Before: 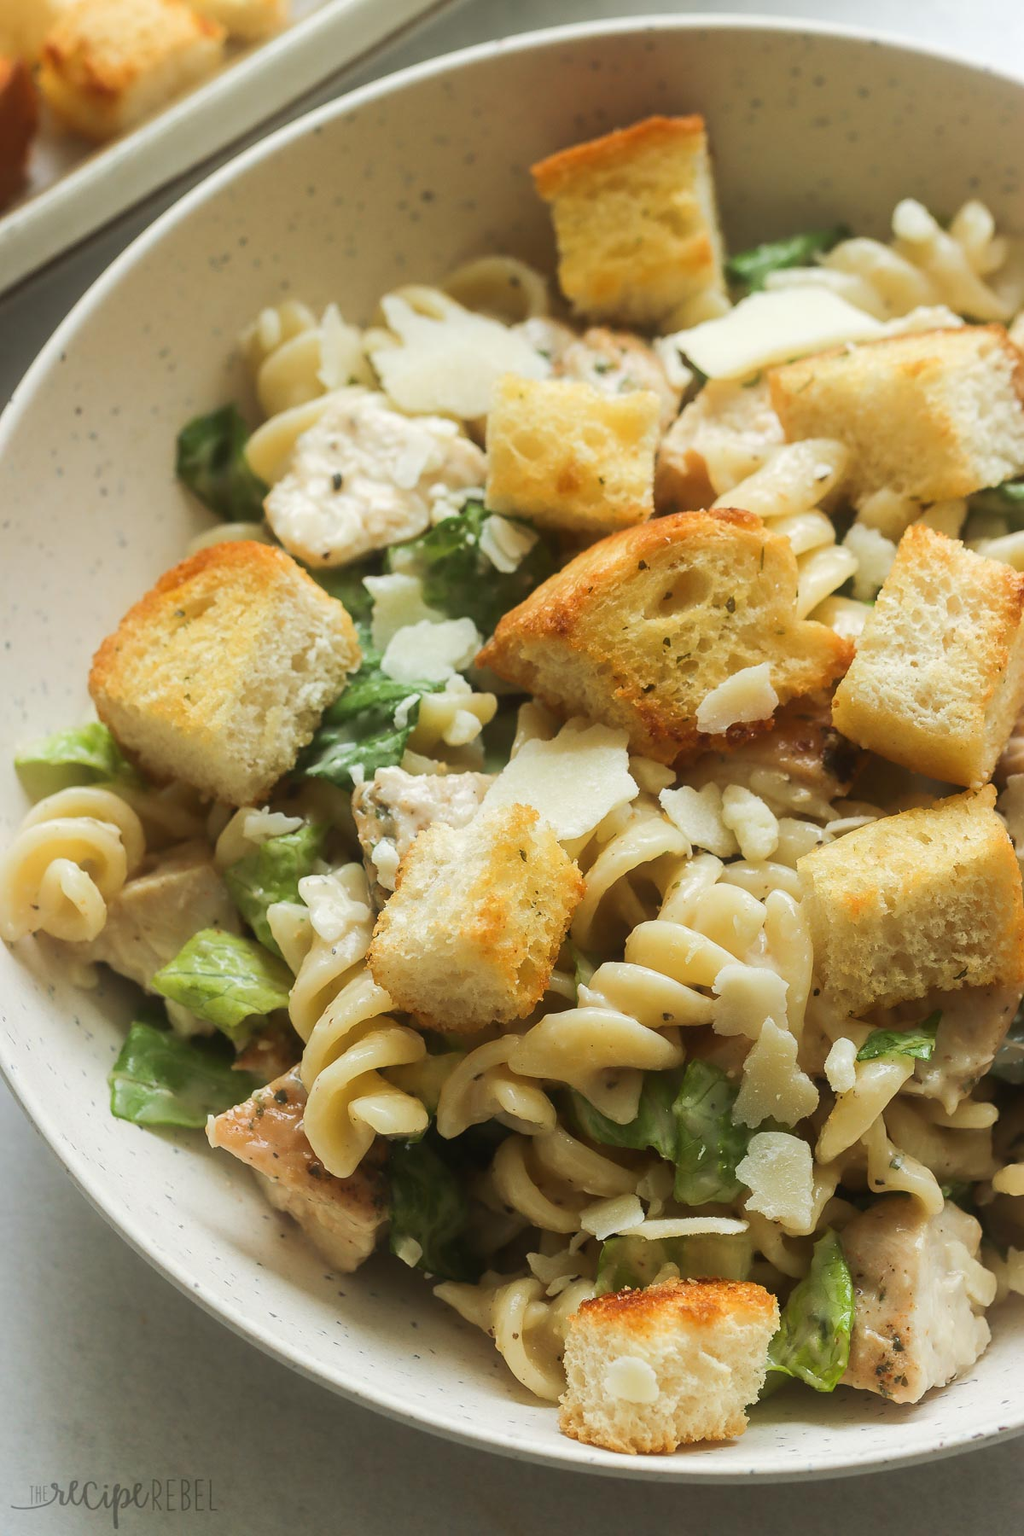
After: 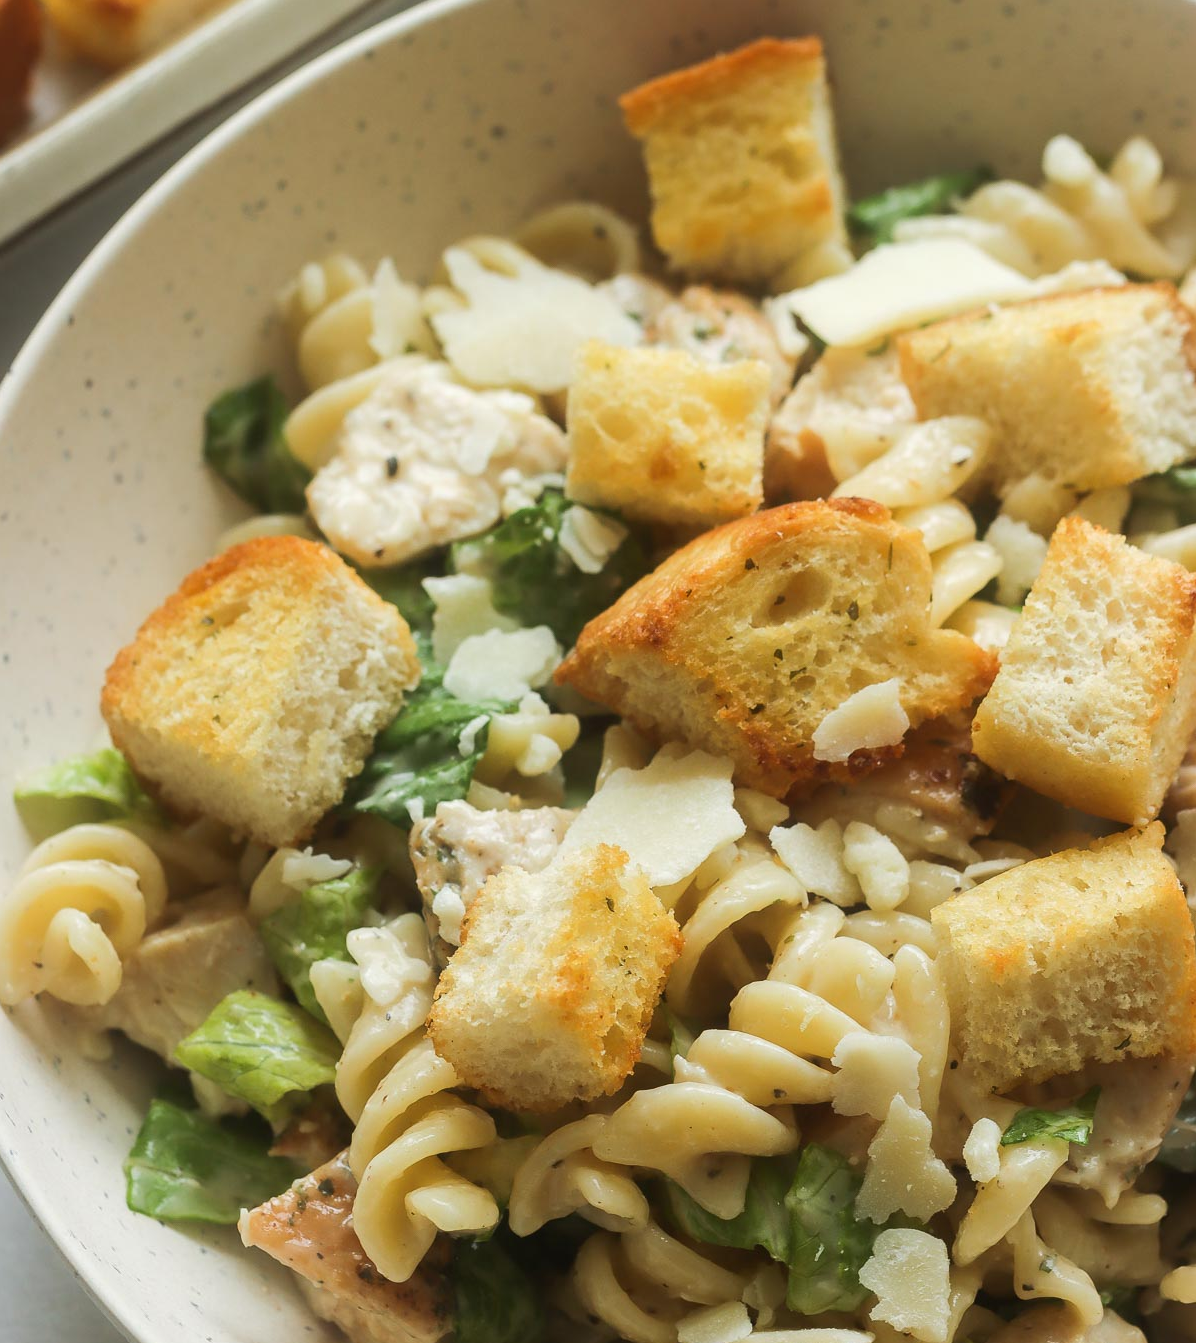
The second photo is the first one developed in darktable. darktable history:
crop: left 0.284%, top 5.49%, bottom 19.862%
